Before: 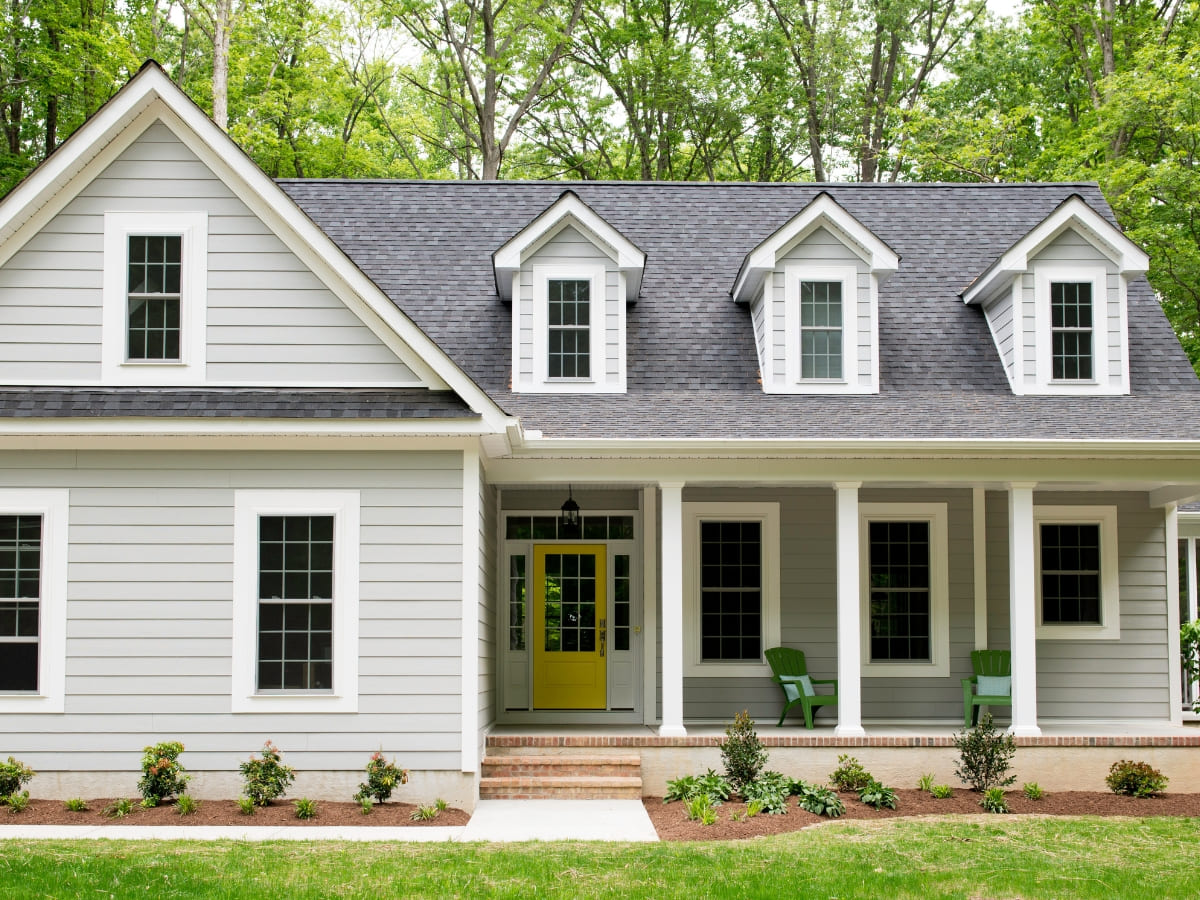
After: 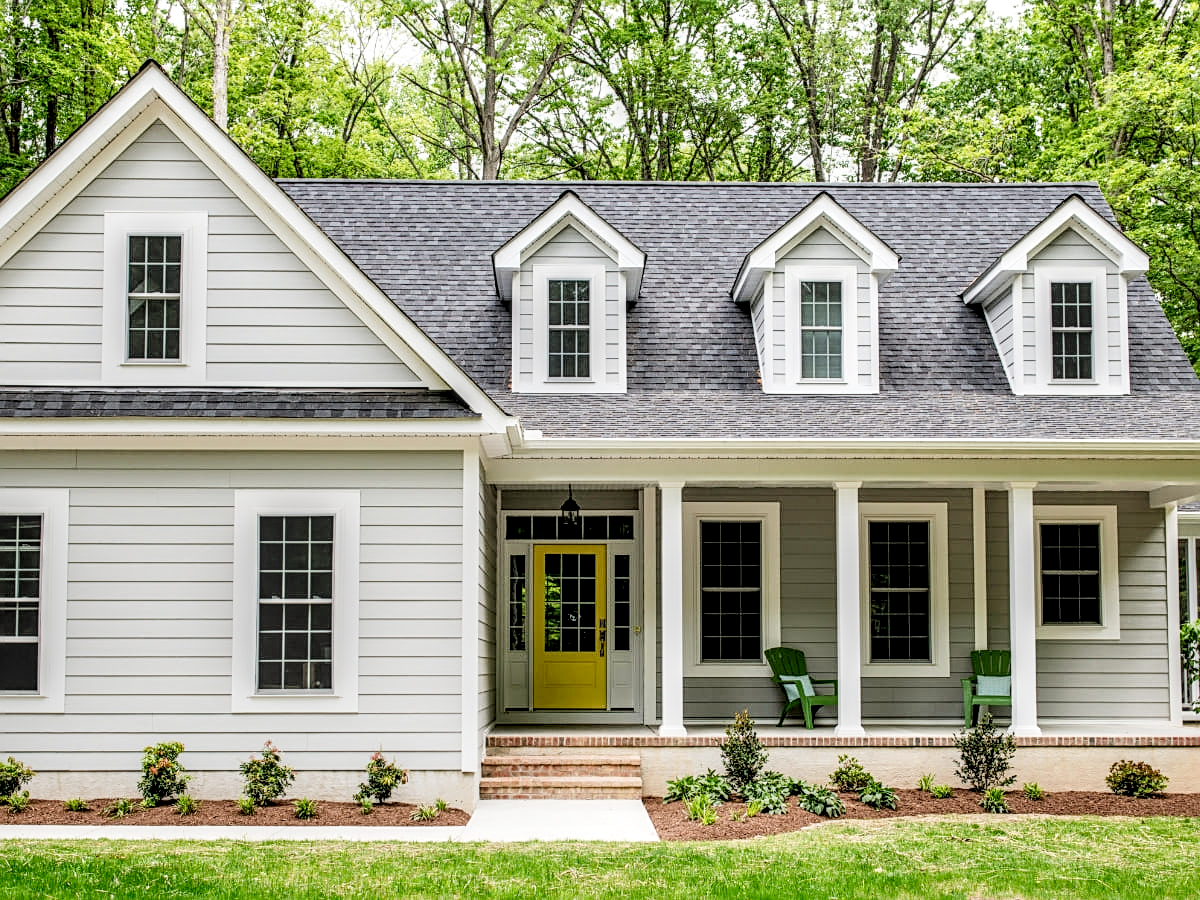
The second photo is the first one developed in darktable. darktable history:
exposure: exposure 0.559 EV, compensate highlight preservation false
sharpen: on, module defaults
local contrast: highlights 0%, shadows 0%, detail 182%
filmic rgb: black relative exposure -7.65 EV, white relative exposure 4.56 EV, hardness 3.61, contrast 1.05
